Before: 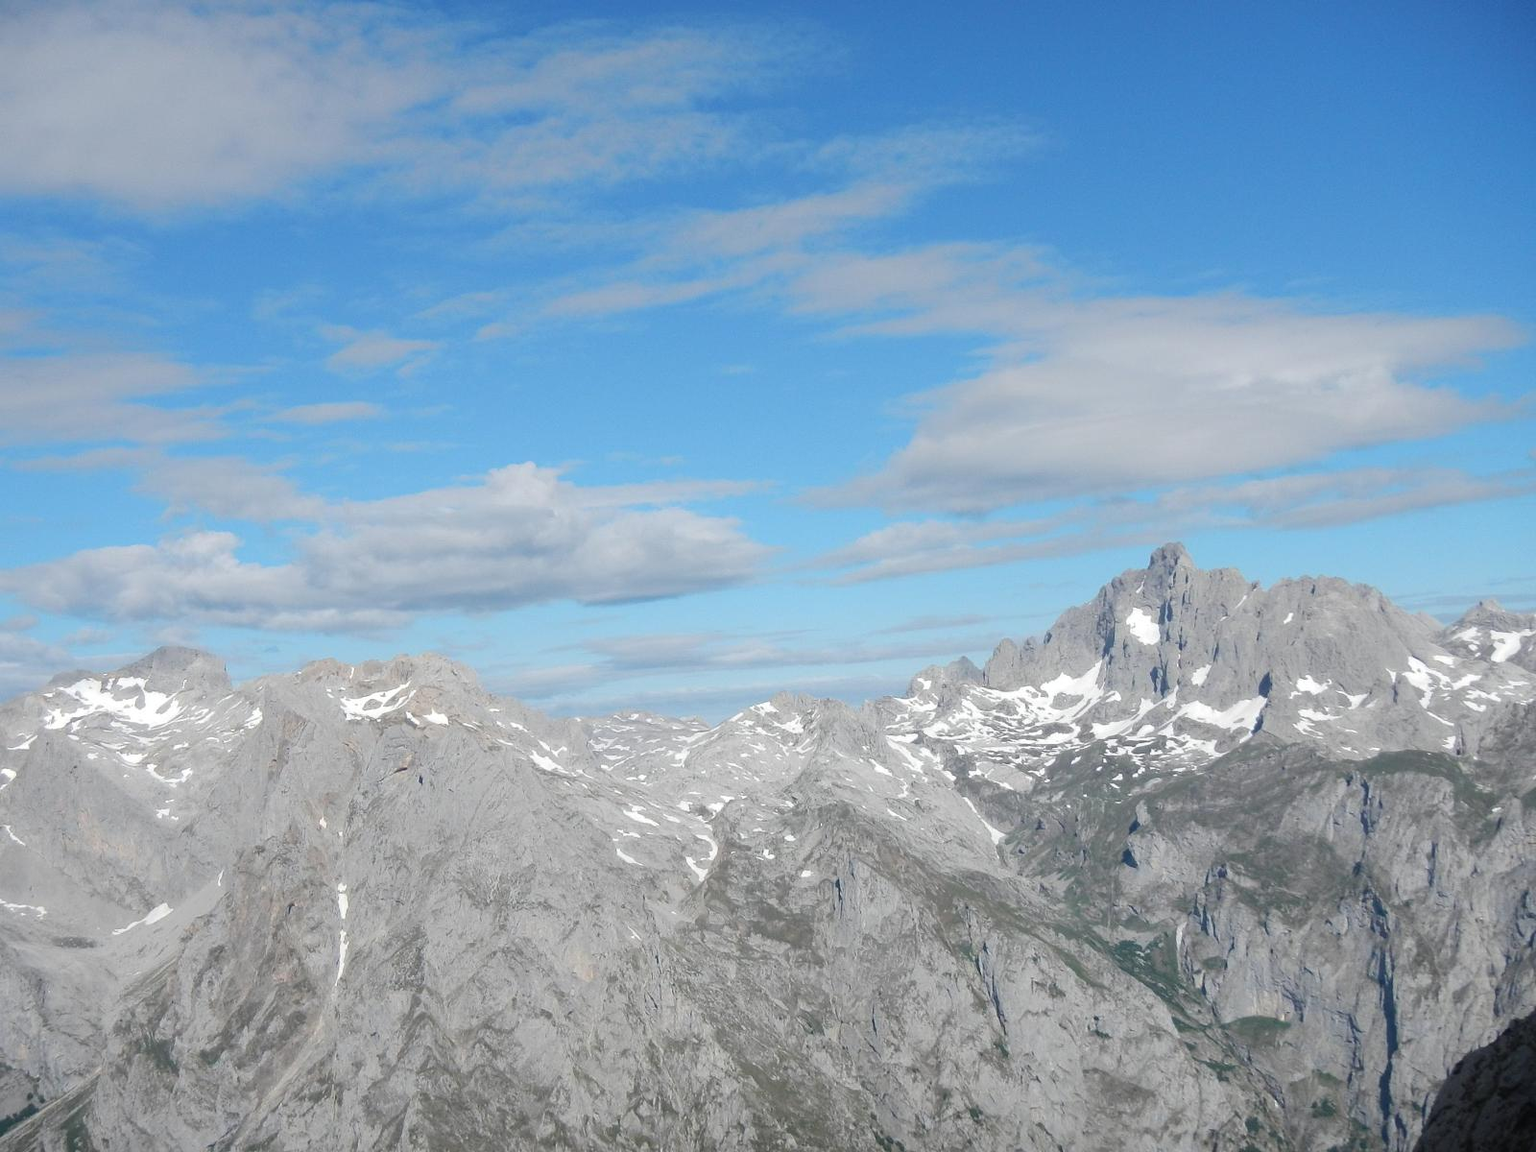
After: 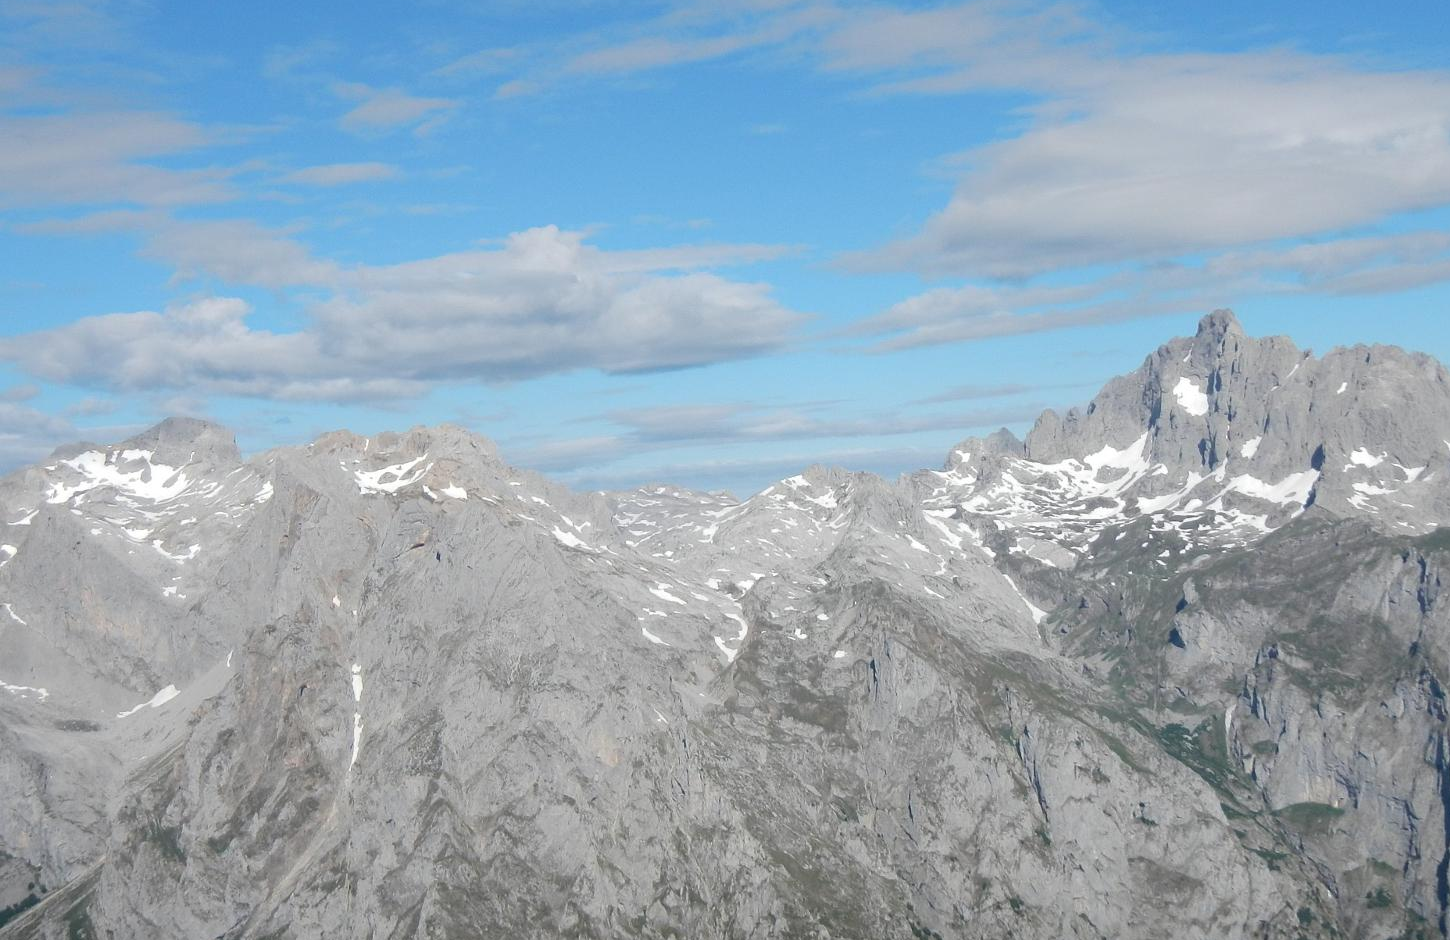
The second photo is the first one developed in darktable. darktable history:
crop: top 21.36%, right 9.362%, bottom 0.245%
